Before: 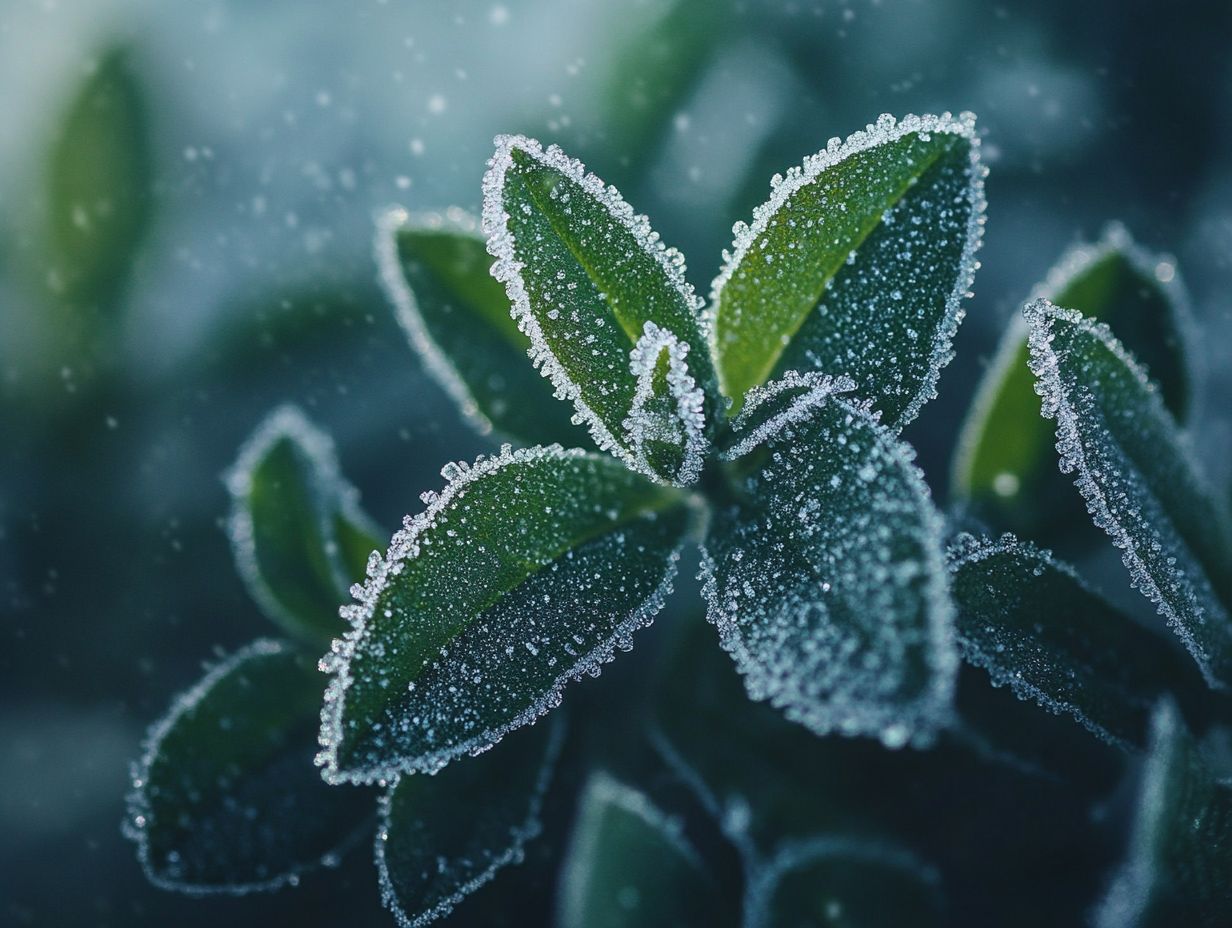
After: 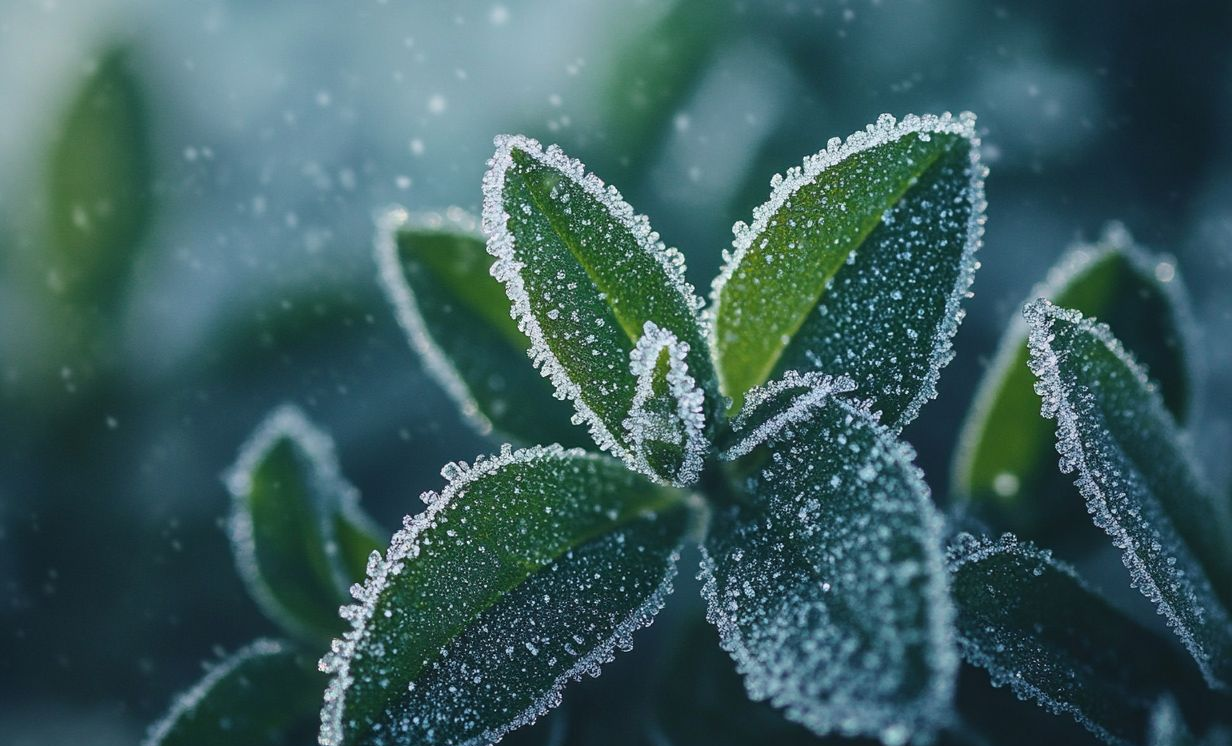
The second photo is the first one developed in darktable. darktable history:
crop: bottom 19.542%
